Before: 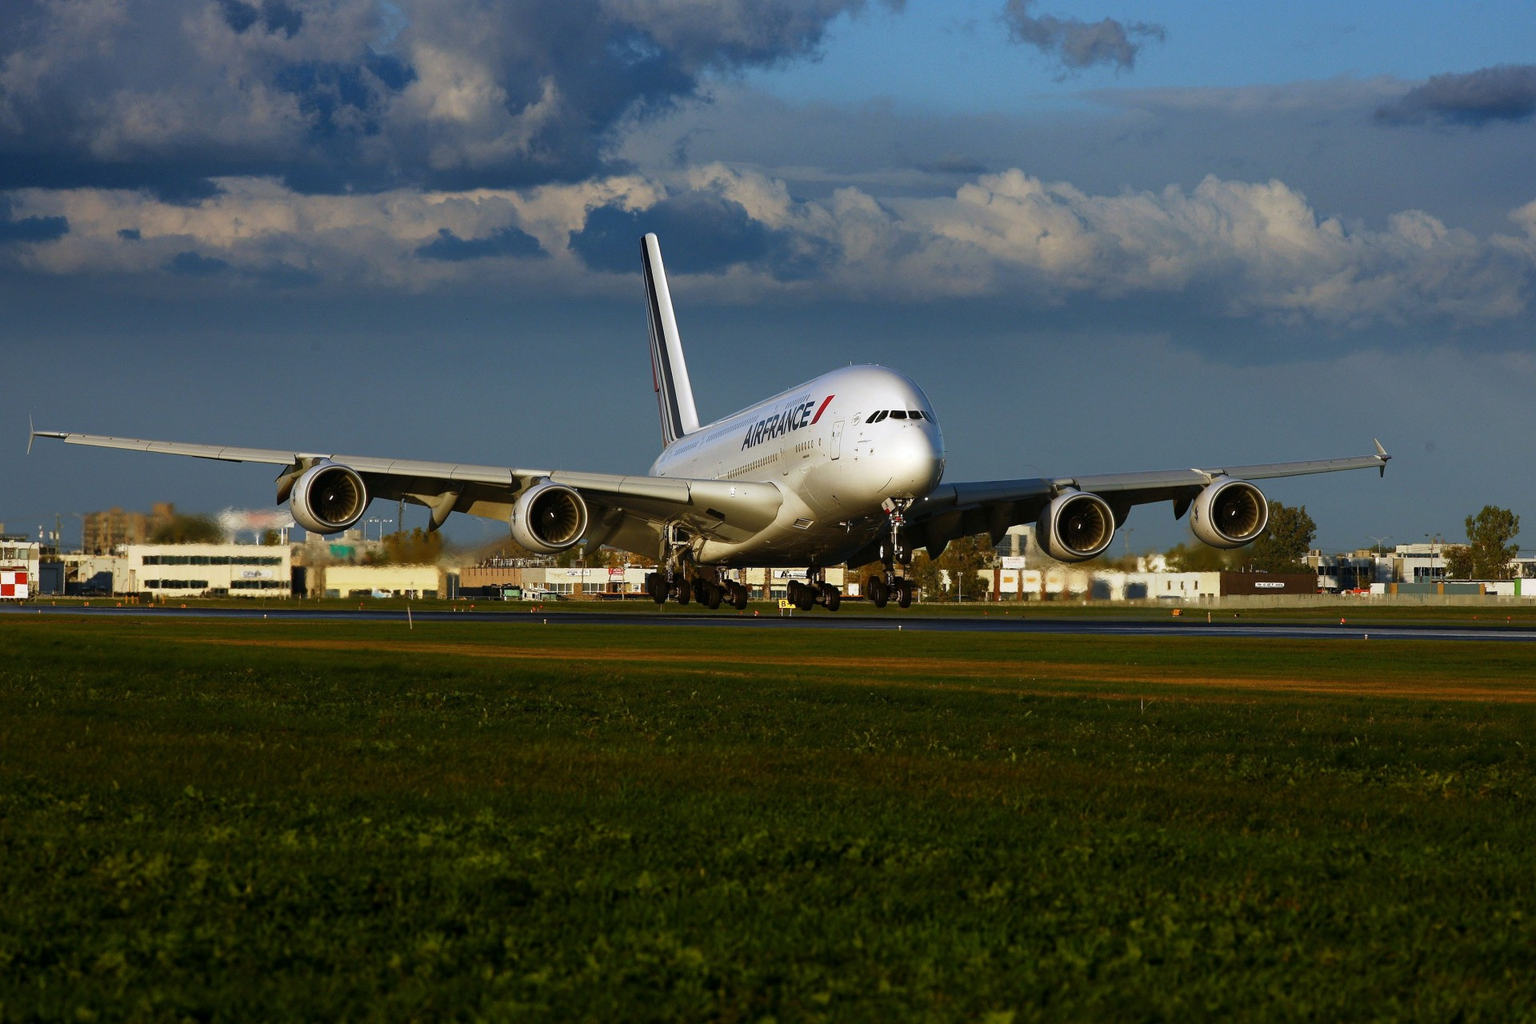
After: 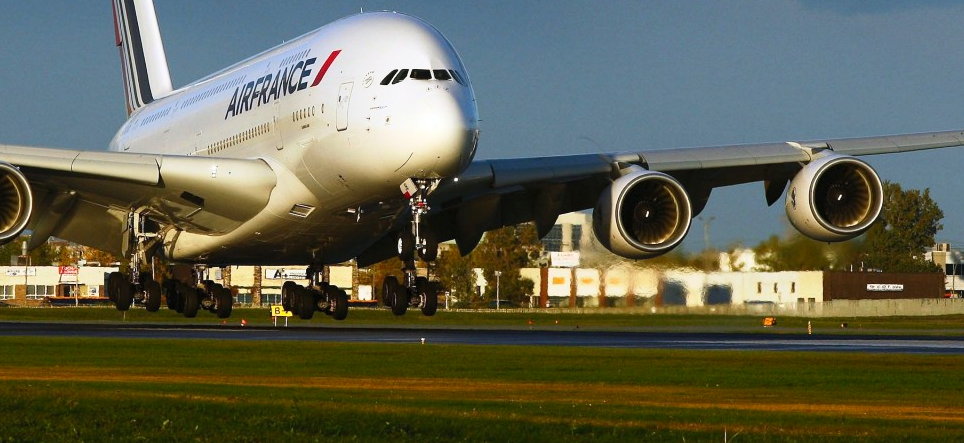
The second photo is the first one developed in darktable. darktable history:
crop: left 36.607%, top 34.735%, right 13.146%, bottom 30.611%
contrast brightness saturation: contrast 0.2, brightness 0.16, saturation 0.22
white balance: emerald 1
